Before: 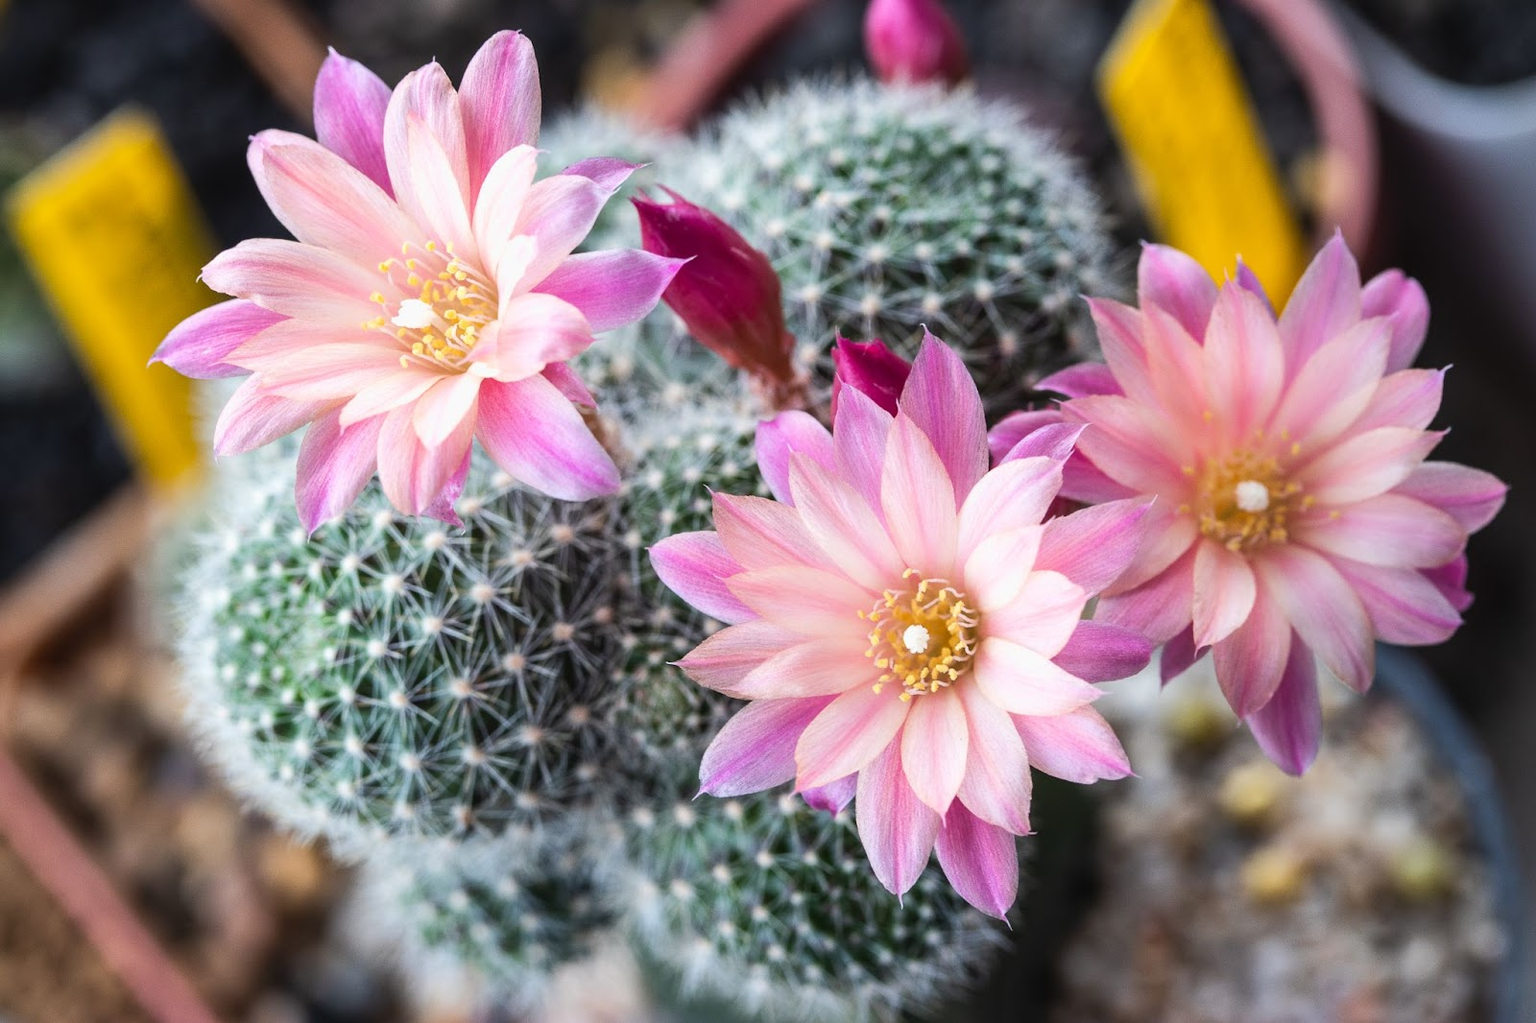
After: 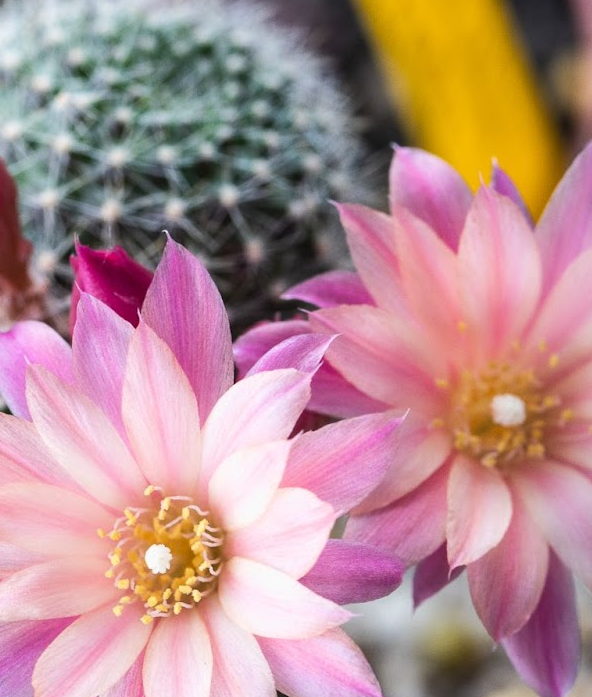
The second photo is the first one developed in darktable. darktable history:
crop and rotate: left 49.768%, top 10.09%, right 13.222%, bottom 24.501%
